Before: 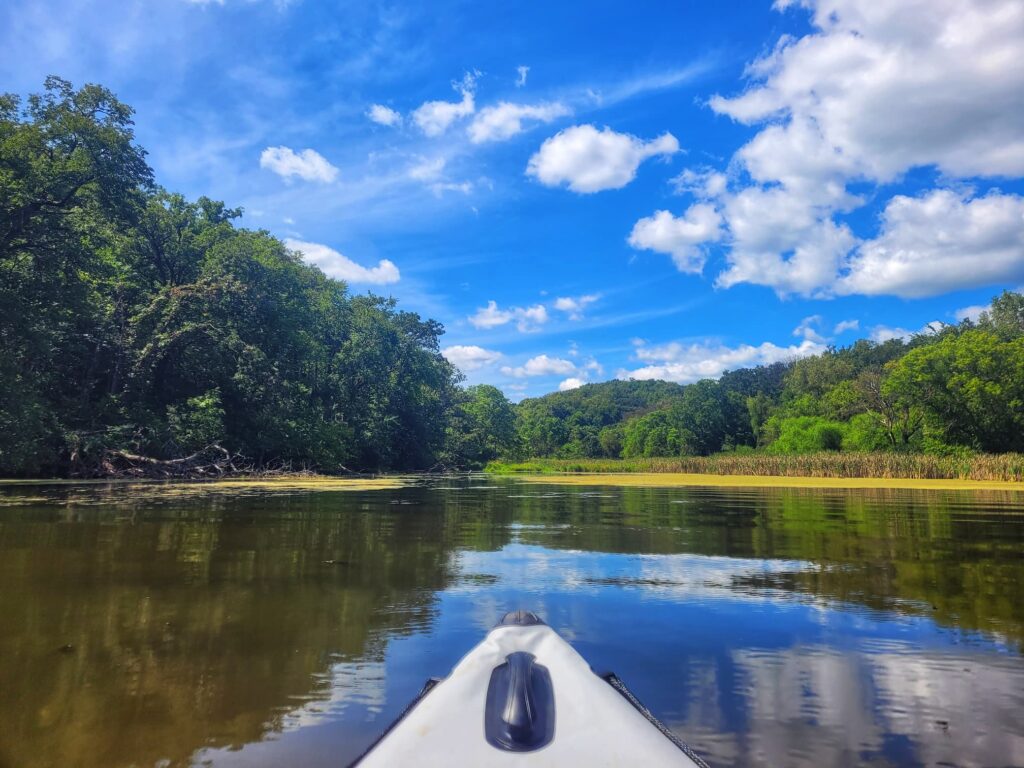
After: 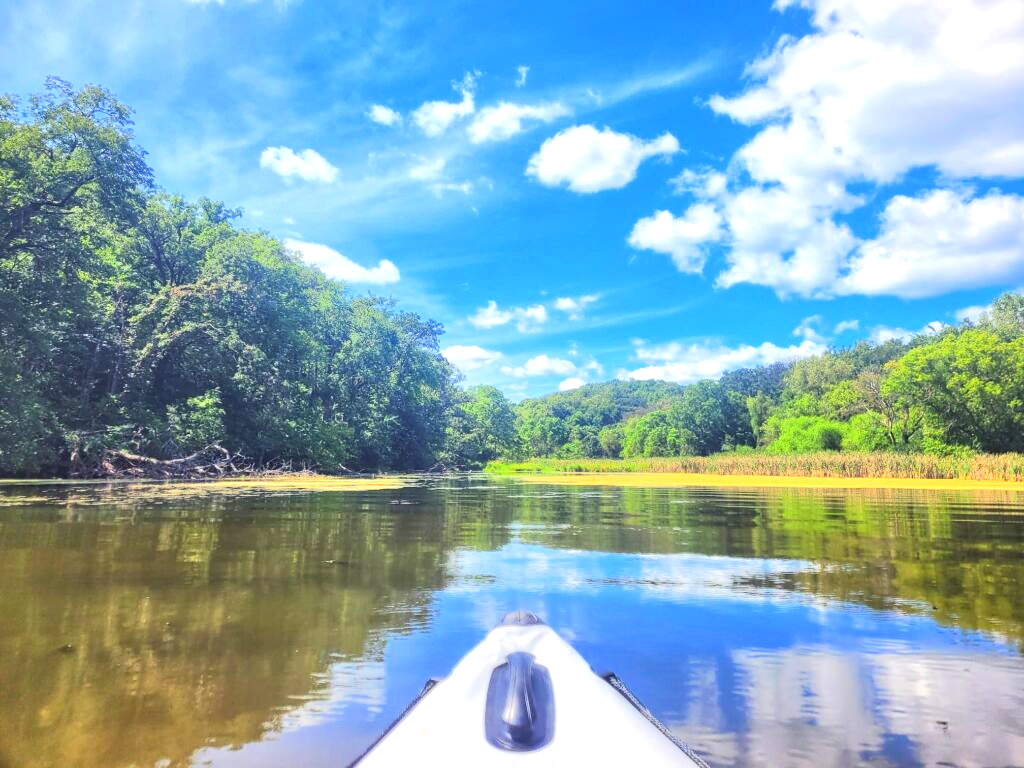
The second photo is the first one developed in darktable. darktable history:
tone equalizer: -8 EV 1.96 EV, -7 EV 2 EV, -6 EV 2 EV, -5 EV 1.98 EV, -4 EV 1.99 EV, -3 EV 1.49 EV, -2 EV 0.971 EV, -1 EV 0.524 EV, edges refinement/feathering 500, mask exposure compensation -1.57 EV, preserve details no
